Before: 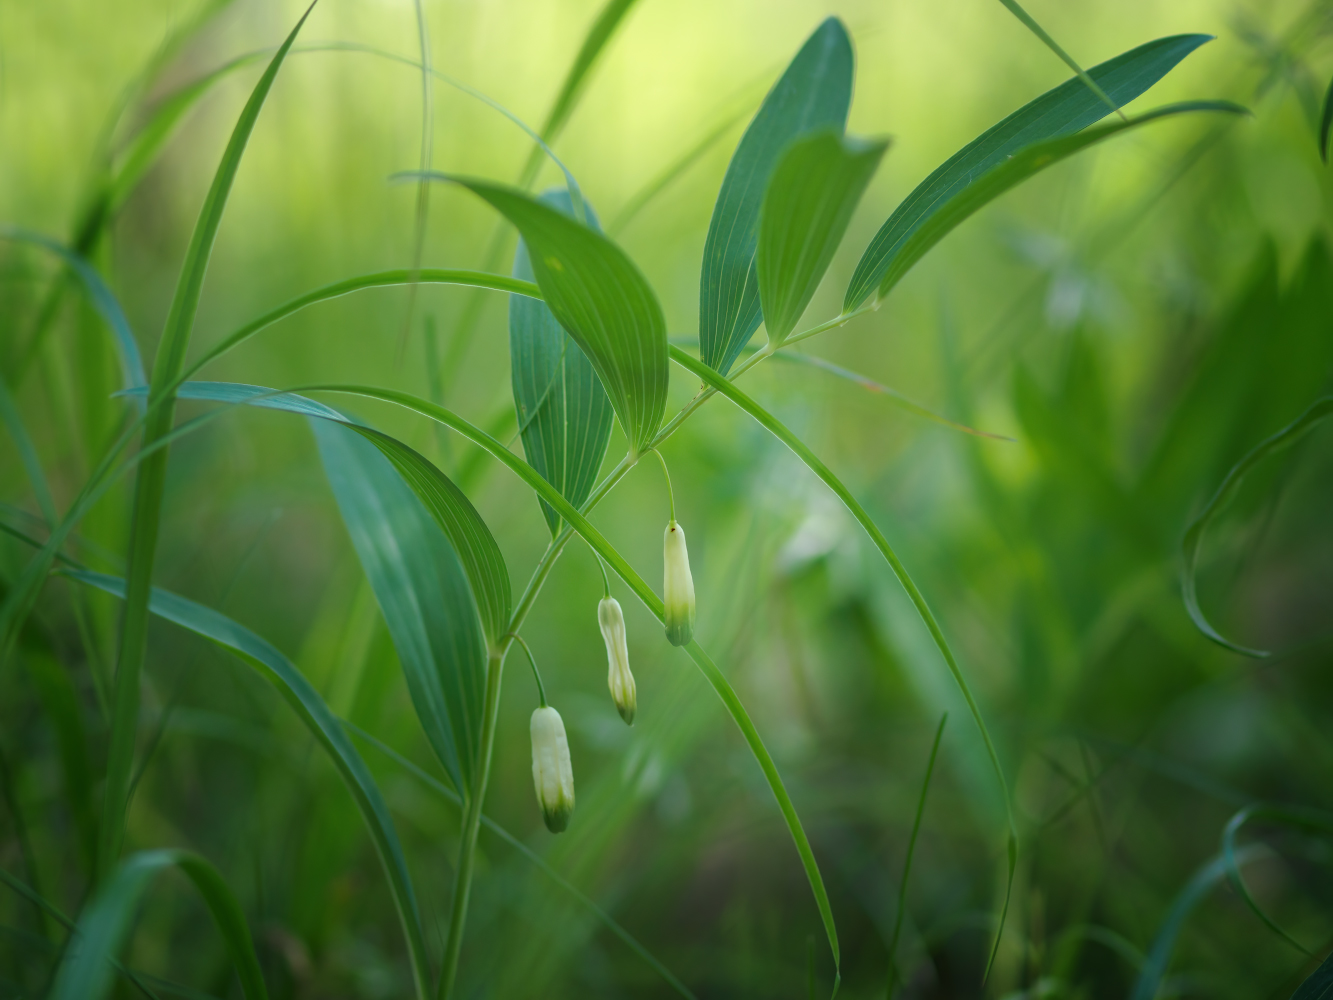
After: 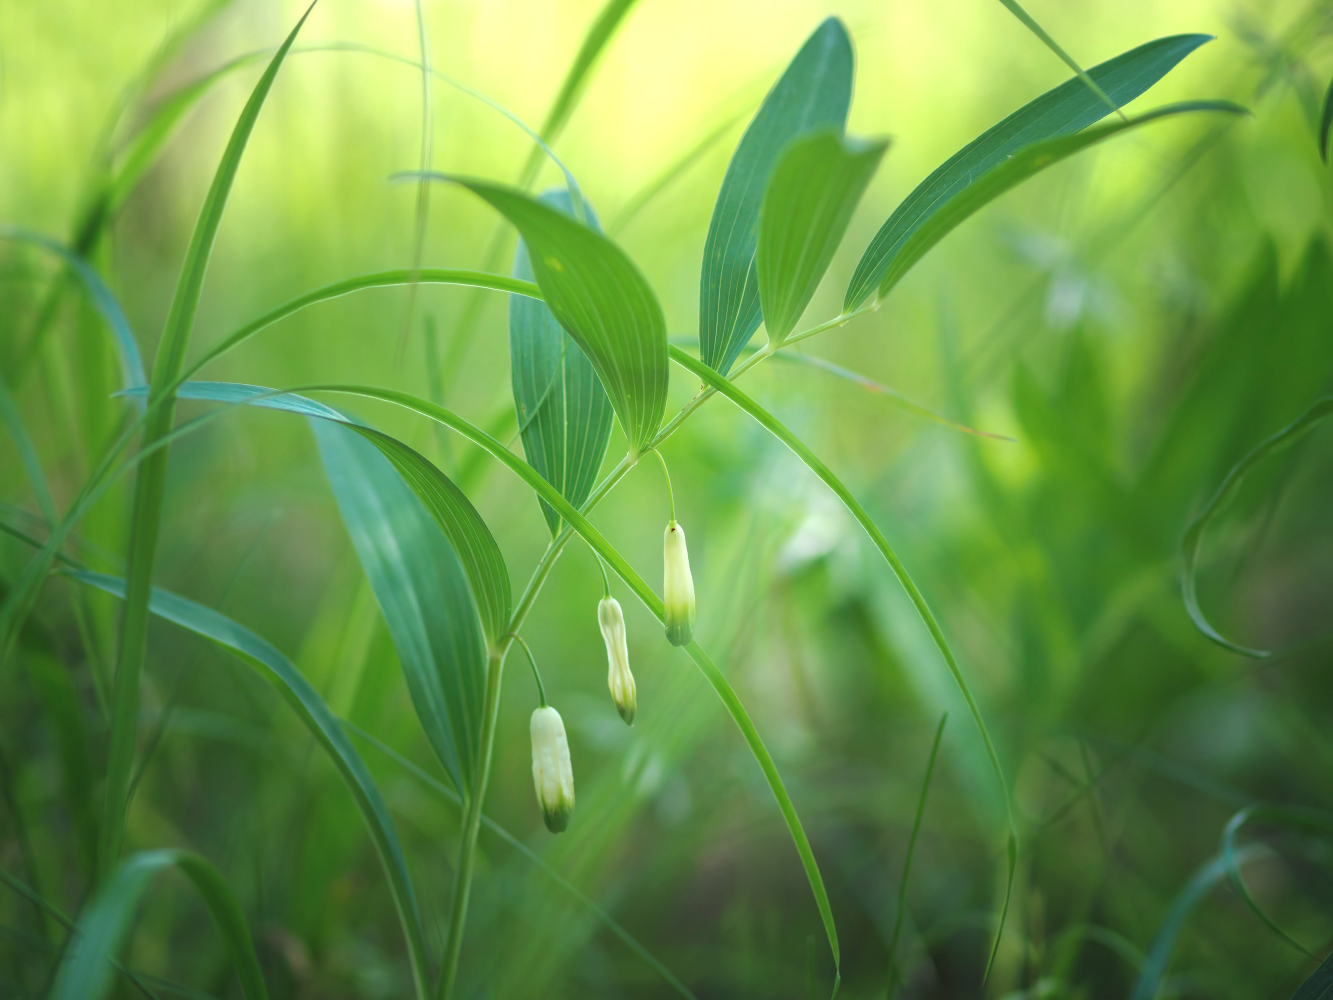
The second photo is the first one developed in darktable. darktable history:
exposure: black level correction -0.005, exposure 0.617 EV, compensate highlight preservation false
